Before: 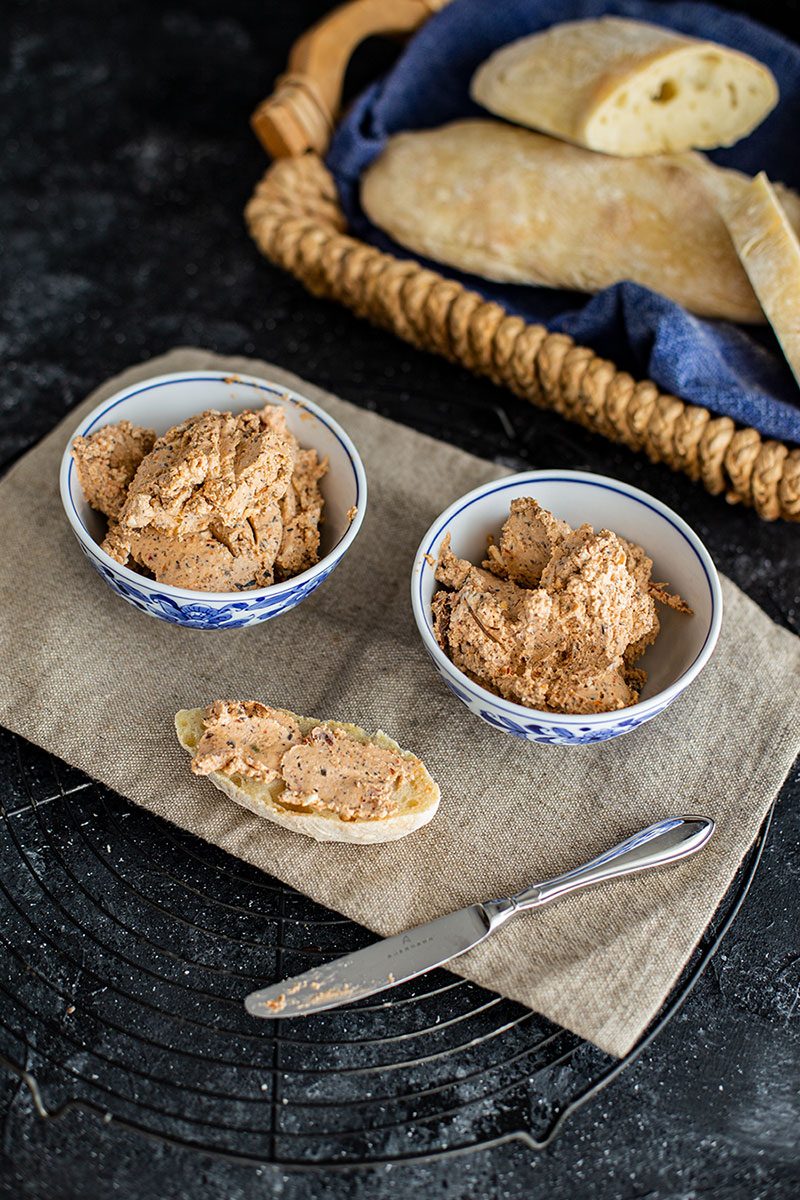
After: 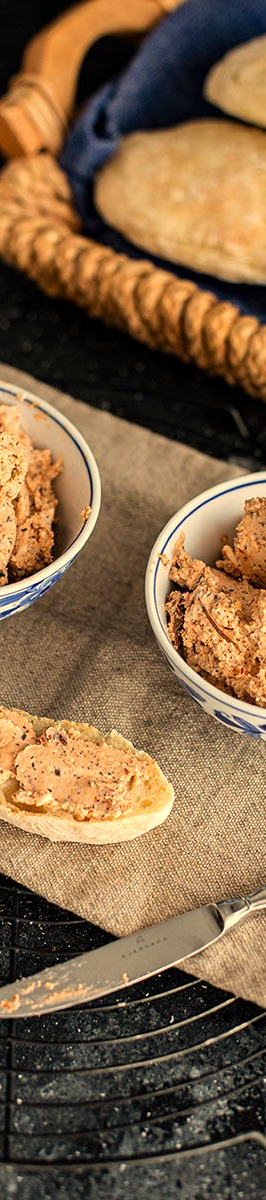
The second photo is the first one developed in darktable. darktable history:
crop: left 33.36%, right 33.36%
exposure: exposure 0.081 EV, compensate highlight preservation false
white balance: red 1.138, green 0.996, blue 0.812
